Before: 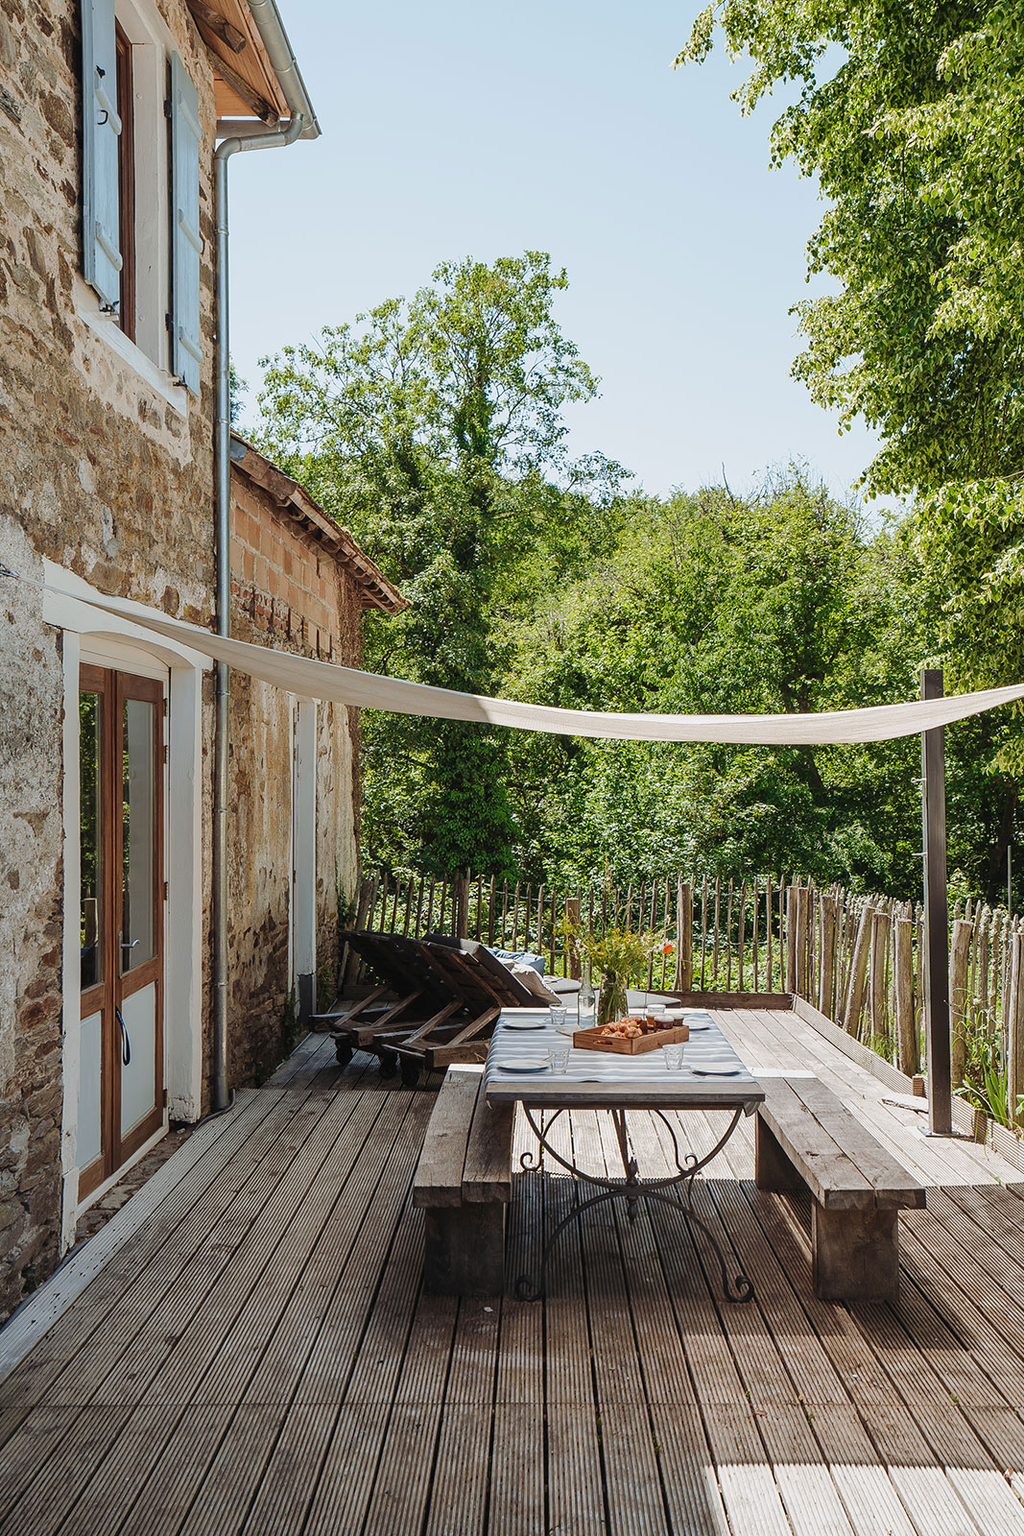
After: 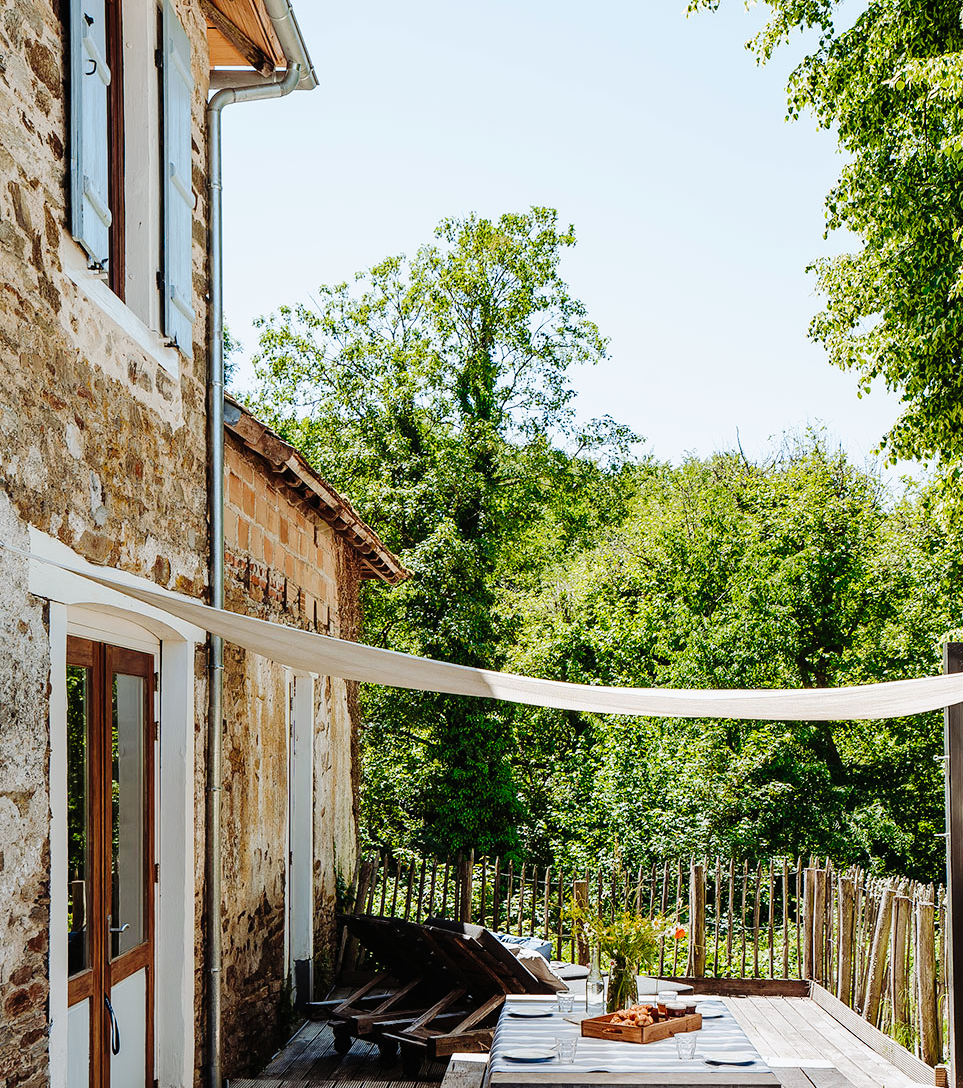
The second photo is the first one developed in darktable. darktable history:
tone curve: curves: ch0 [(0, 0) (0.003, 0.003) (0.011, 0.005) (0.025, 0.008) (0.044, 0.012) (0.069, 0.02) (0.1, 0.031) (0.136, 0.047) (0.177, 0.088) (0.224, 0.141) (0.277, 0.222) (0.335, 0.32) (0.399, 0.422) (0.468, 0.523) (0.543, 0.623) (0.623, 0.716) (0.709, 0.796) (0.801, 0.88) (0.898, 0.958) (1, 1)], preserve colors none
white balance: red 0.988, blue 1.017
crop: left 1.509%, top 3.452%, right 7.696%, bottom 28.452%
